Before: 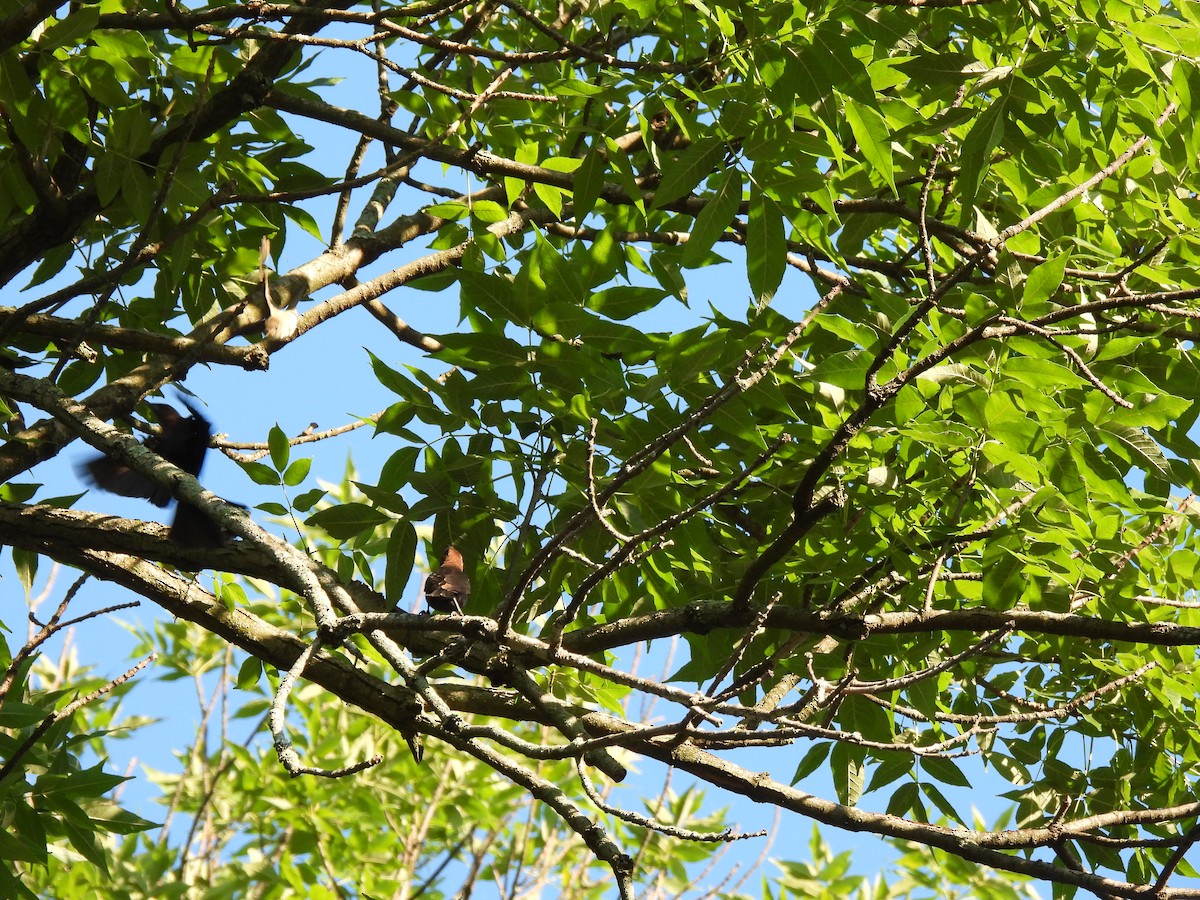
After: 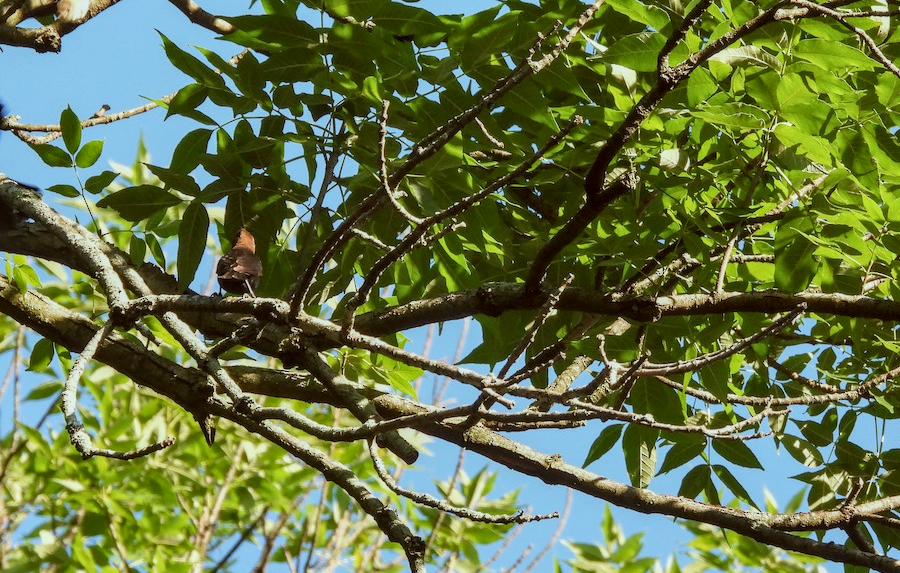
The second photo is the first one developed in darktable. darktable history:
color correction: highlights a* -5.13, highlights b* -3.84, shadows a* 3.91, shadows b* 4.33
crop and rotate: left 17.355%, top 35.359%, right 7.572%, bottom 0.901%
exposure: exposure -0.27 EV, compensate exposure bias true, compensate highlight preservation false
local contrast: on, module defaults
